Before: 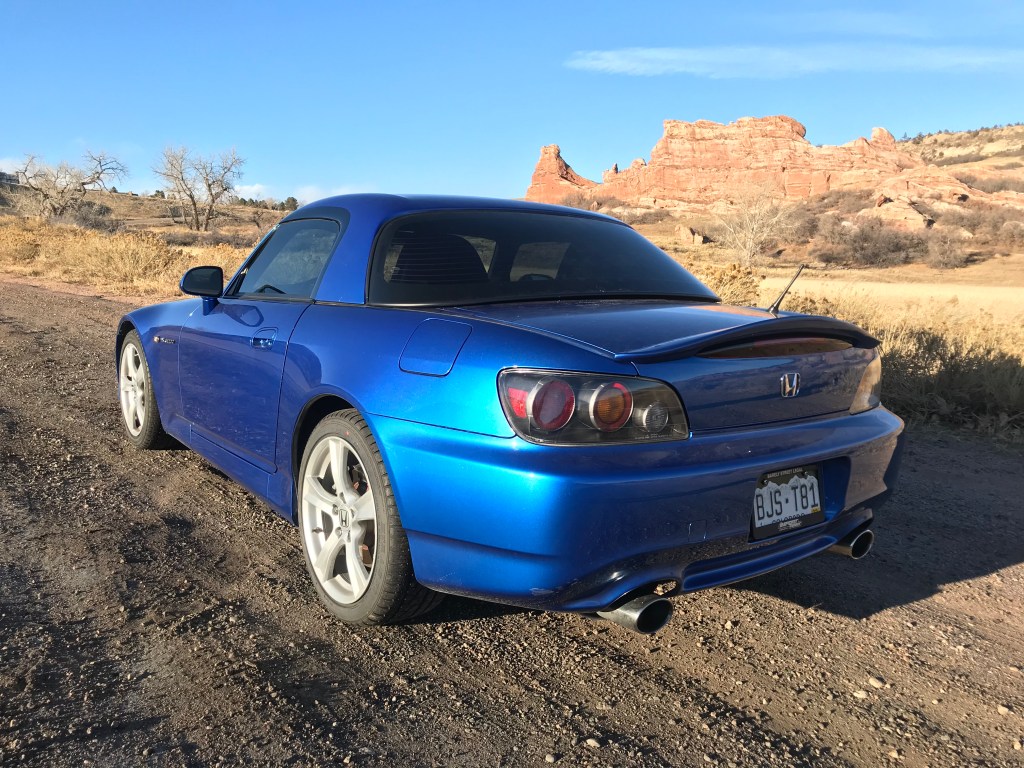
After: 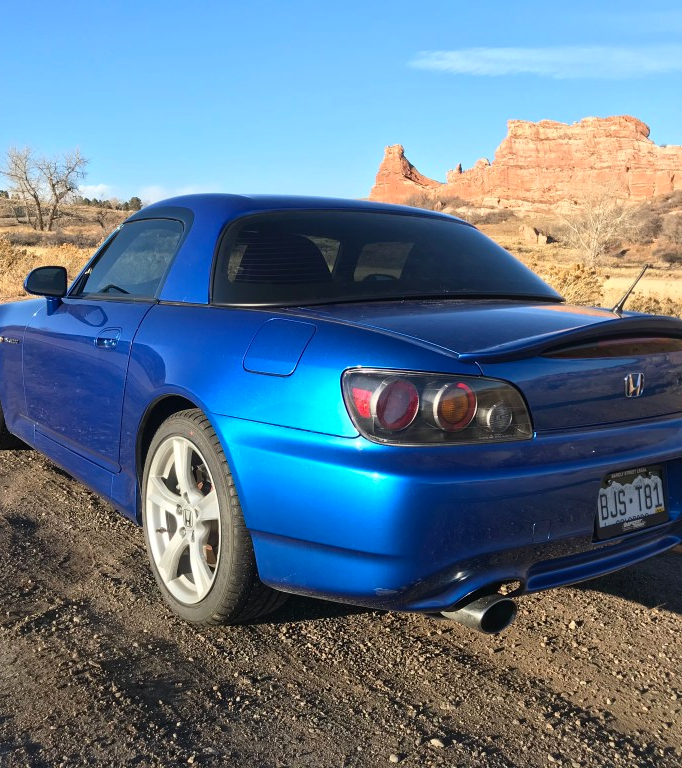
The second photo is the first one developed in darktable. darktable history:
contrast brightness saturation: contrast 0.041, saturation 0.075
crop and rotate: left 15.331%, right 18.008%
